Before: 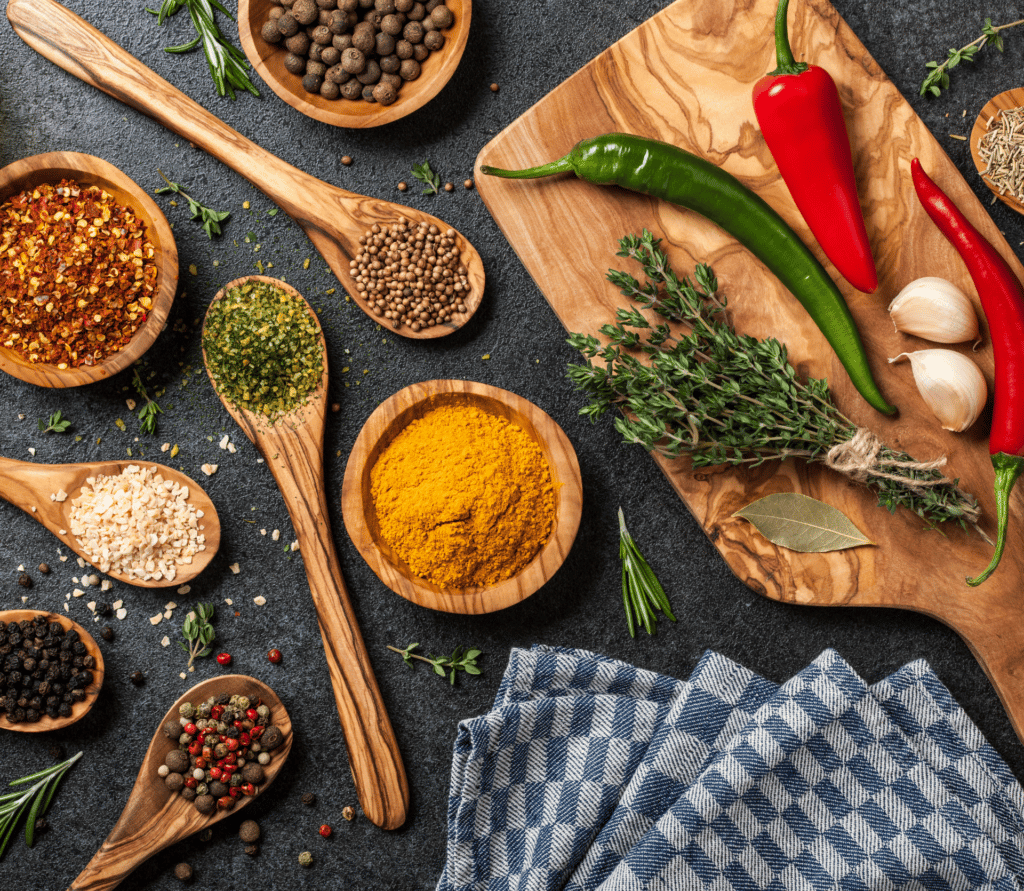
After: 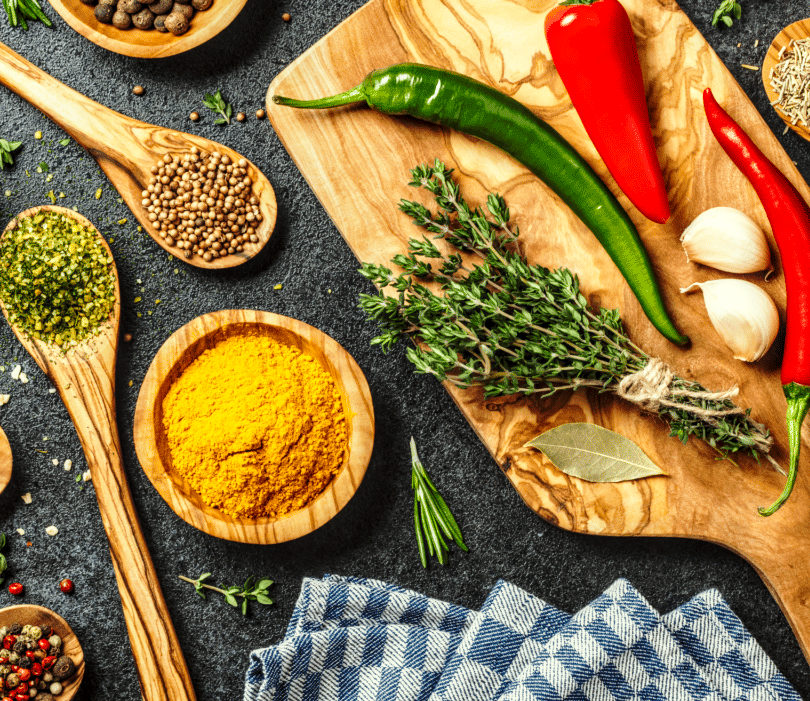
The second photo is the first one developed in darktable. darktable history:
local contrast: on, module defaults
crop and rotate: left 20.407%, top 7.864%, right 0.44%, bottom 13.446%
base curve: curves: ch0 [(0, 0) (0.028, 0.03) (0.121, 0.232) (0.46, 0.748) (0.859, 0.968) (1, 1)], preserve colors none
color correction: highlights a* -4.35, highlights b* 7.14
